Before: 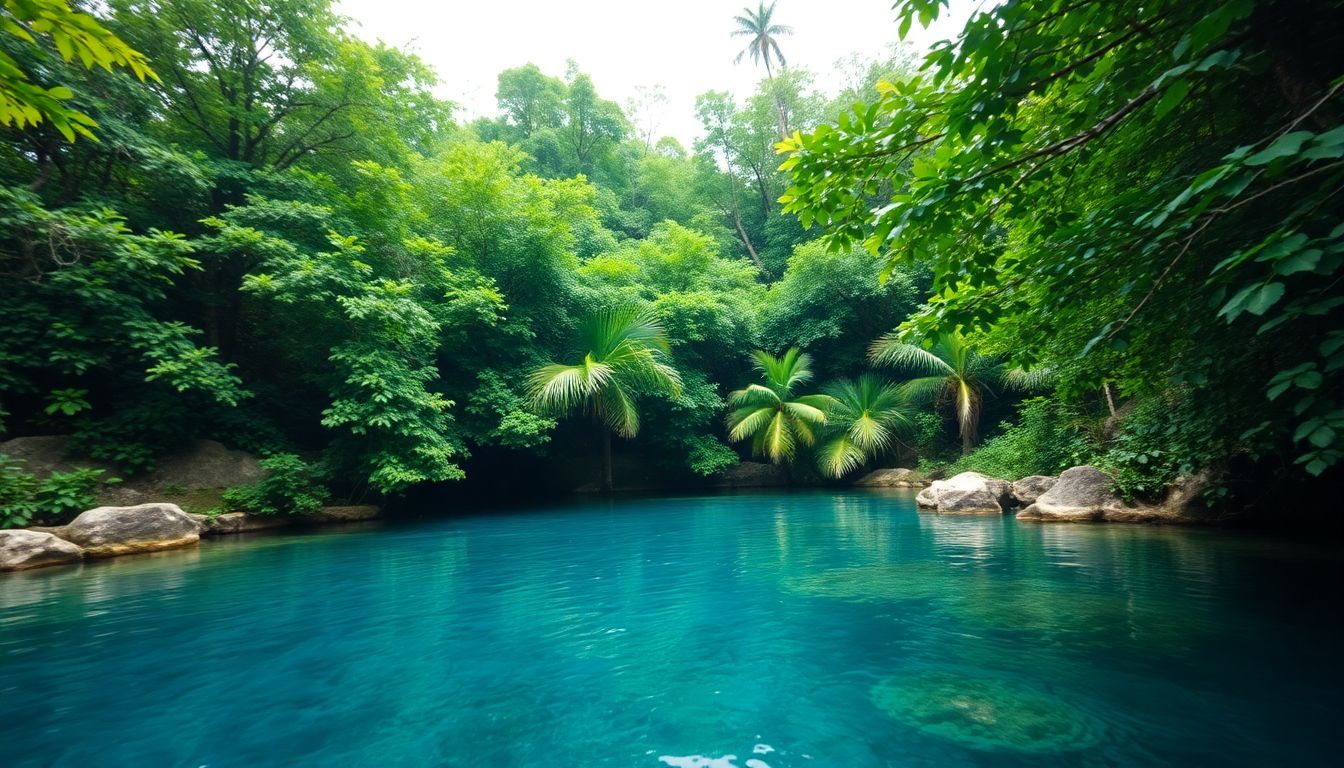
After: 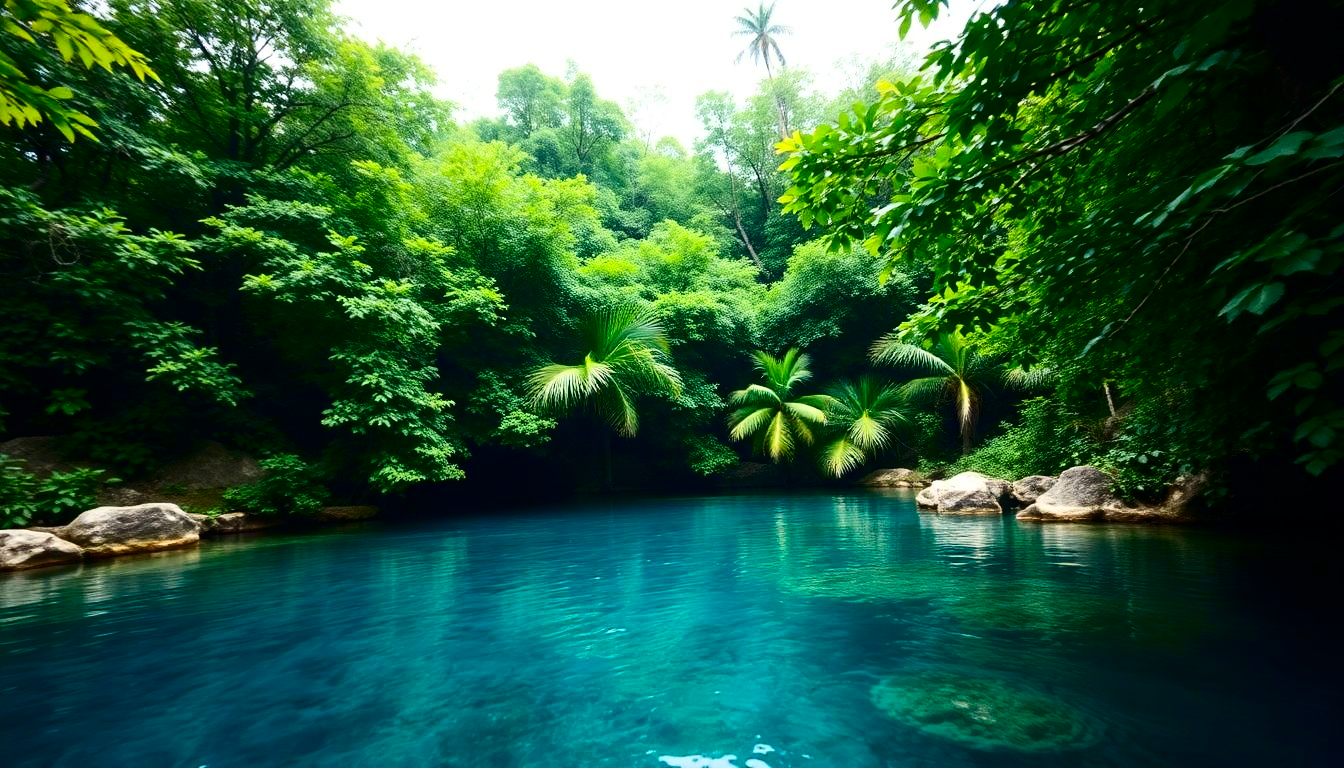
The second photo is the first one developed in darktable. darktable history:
contrast brightness saturation: contrast 0.308, brightness -0.083, saturation 0.17
